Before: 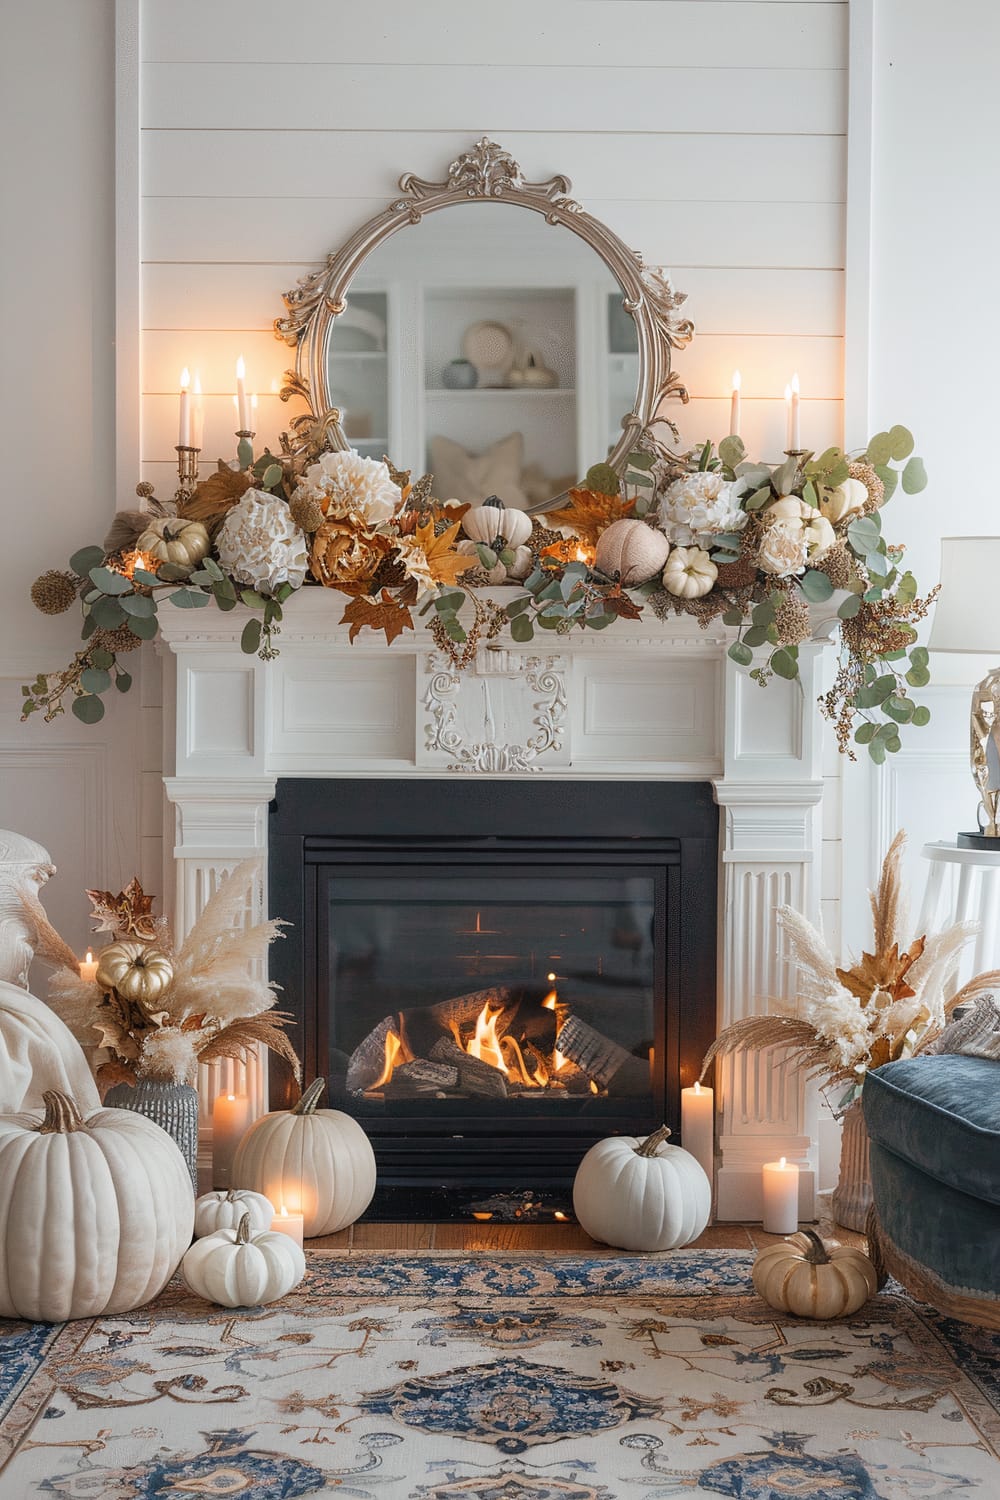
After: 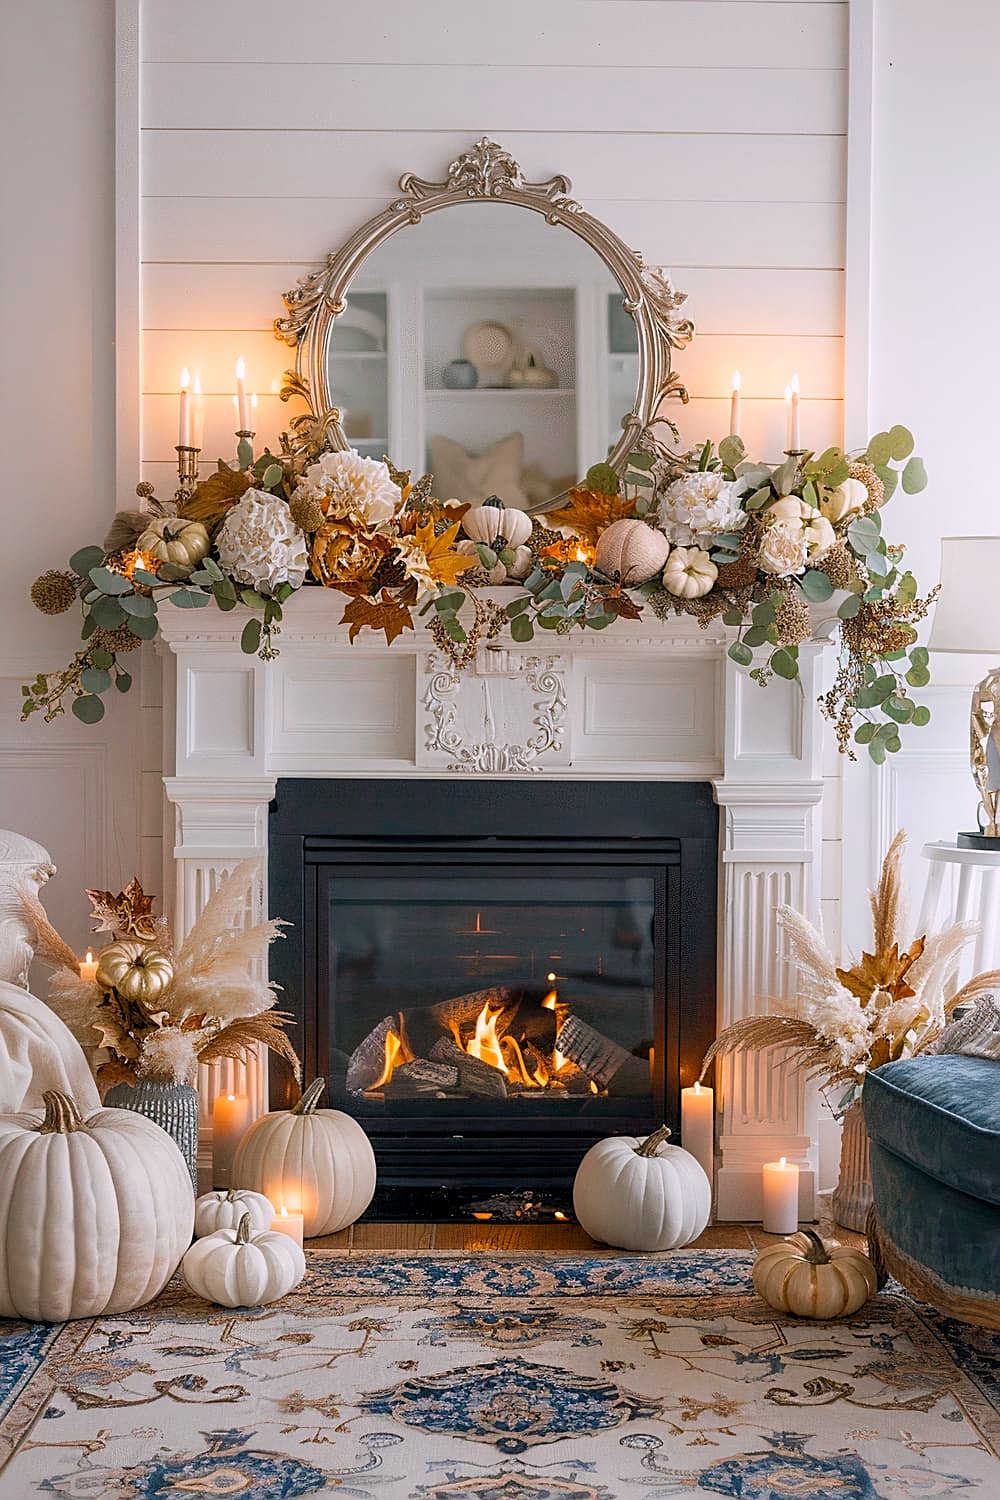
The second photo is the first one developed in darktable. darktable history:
color balance rgb: shadows lift › chroma 2%, shadows lift › hue 217.2°, power › chroma 0.25%, power › hue 60°, highlights gain › chroma 1.5%, highlights gain › hue 309.6°, global offset › luminance -0.5%, perceptual saturation grading › global saturation 15%, global vibrance 20%
sharpen: on, module defaults
